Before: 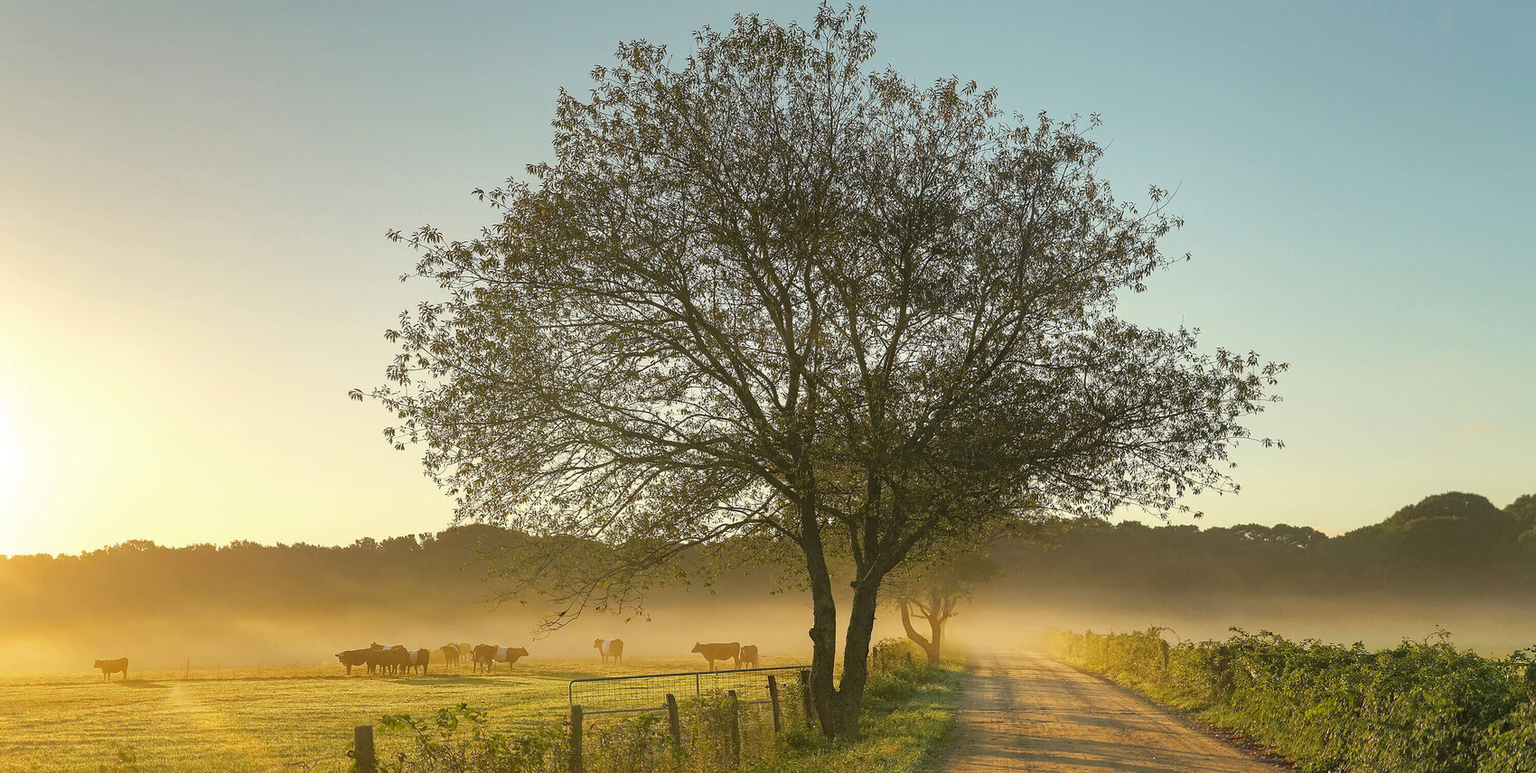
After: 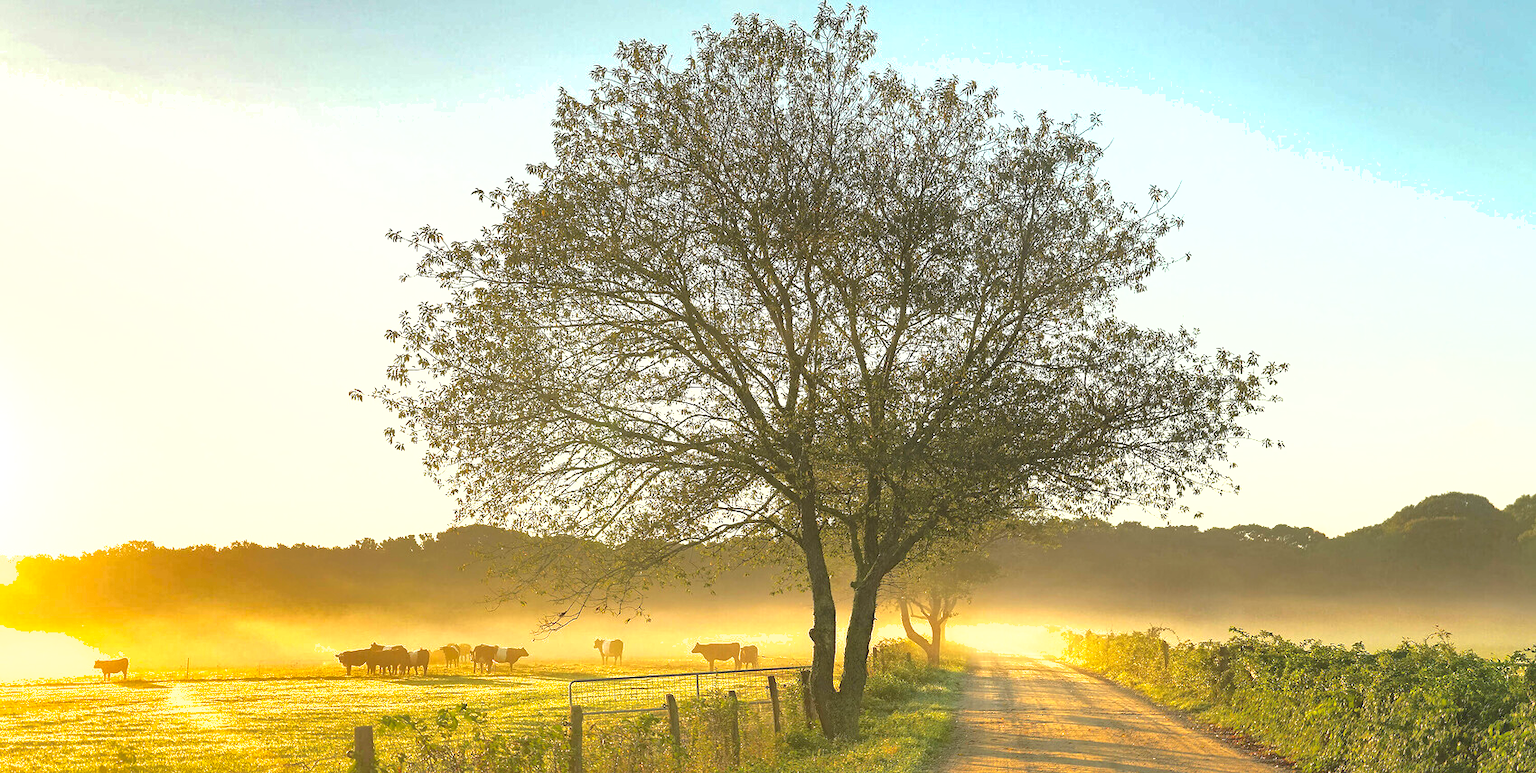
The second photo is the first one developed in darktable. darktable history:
exposure: black level correction 0, exposure 1.1 EV, compensate exposure bias true, compensate highlight preservation false
shadows and highlights: on, module defaults
